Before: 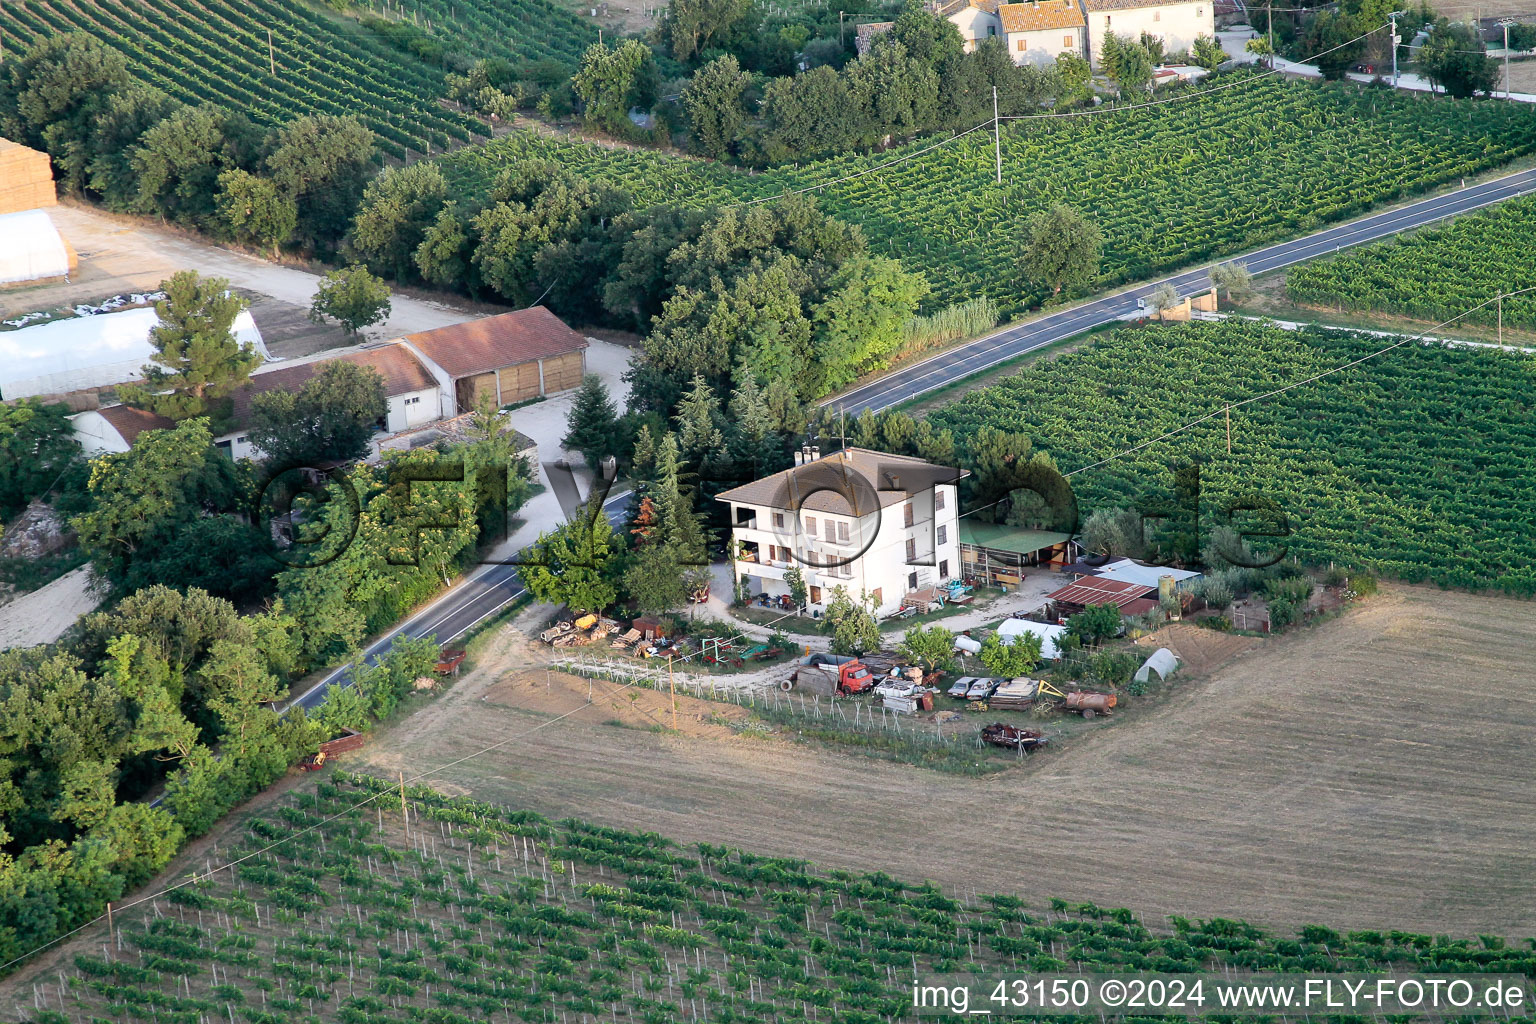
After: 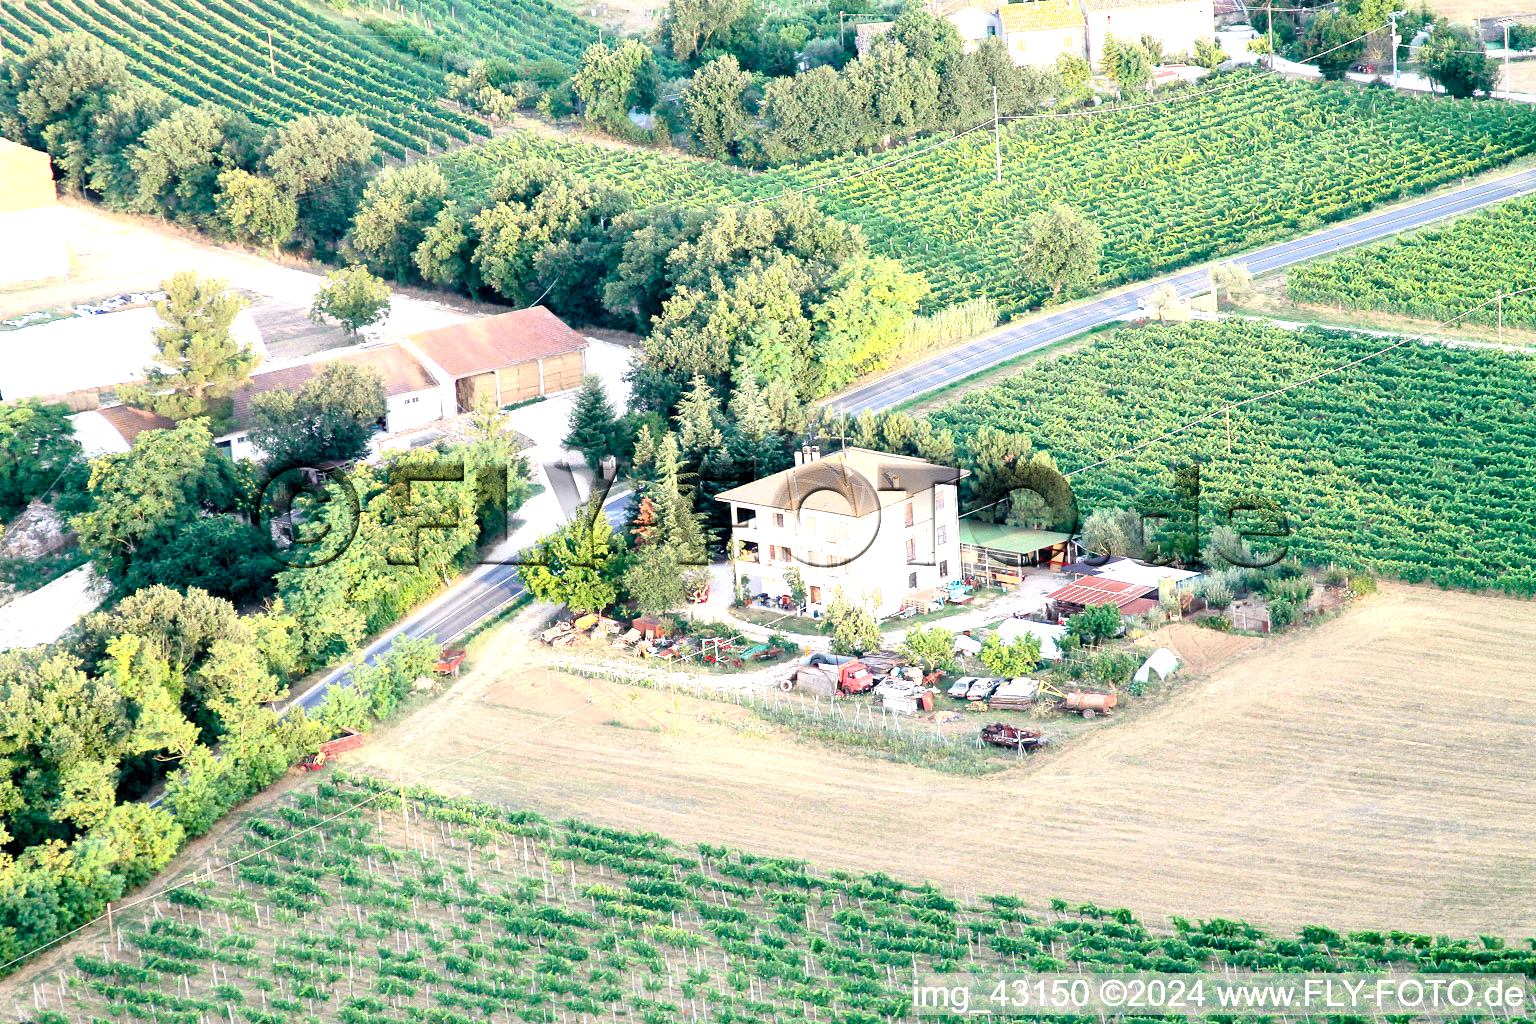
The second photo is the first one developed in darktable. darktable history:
tone curve: curves: ch0 [(0, 0) (0.739, 0.837) (1, 1)]; ch1 [(0, 0) (0.226, 0.261) (0.383, 0.397) (0.462, 0.473) (0.498, 0.502) (0.521, 0.52) (0.578, 0.57) (1, 1)]; ch2 [(0, 0) (0.438, 0.456) (0.5, 0.5) (0.547, 0.557) (0.597, 0.58) (0.629, 0.603) (1, 1)], color space Lab, independent channels, preserve colors none
color balance rgb: shadows lift › chroma 1%, shadows lift › hue 240.84°, highlights gain › chroma 2%, highlights gain › hue 73.2°, global offset › luminance -0.5%, perceptual saturation grading › global saturation 20%, perceptual saturation grading › highlights -25%, perceptual saturation grading › shadows 50%, global vibrance 15%
exposure: black level correction 0, exposure 1.45 EV, compensate exposure bias true, compensate highlight preservation false
